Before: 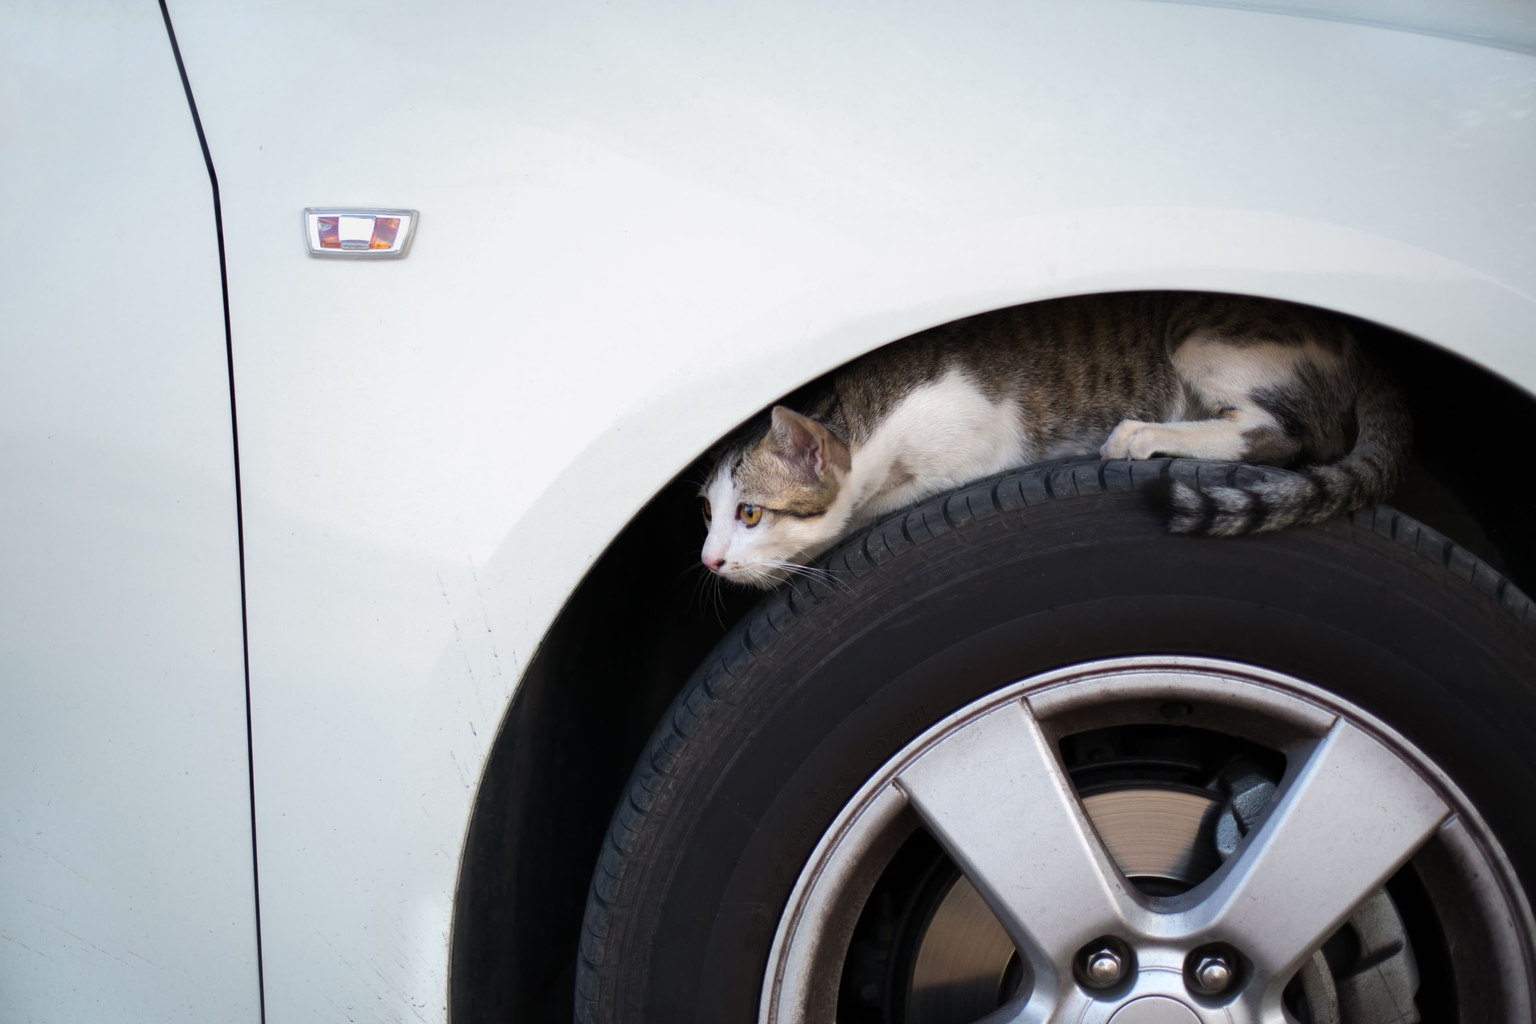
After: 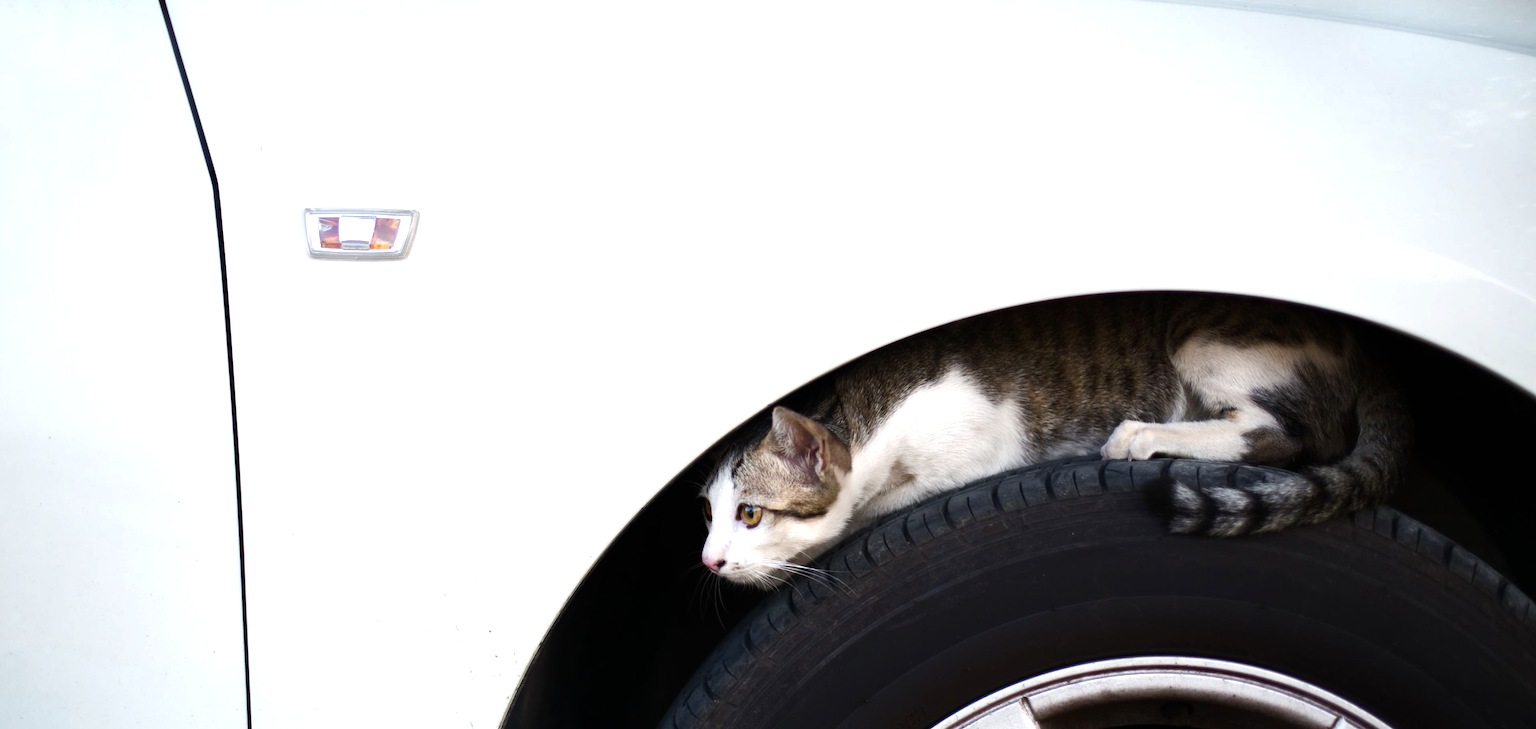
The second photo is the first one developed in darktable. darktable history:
color balance rgb: perceptual saturation grading › global saturation 20%, perceptual saturation grading › highlights -50.574%, perceptual saturation grading › shadows 31.21%
tone equalizer: -8 EV -0.735 EV, -7 EV -0.697 EV, -6 EV -0.569 EV, -5 EV -0.416 EV, -3 EV 0.392 EV, -2 EV 0.6 EV, -1 EV 0.674 EV, +0 EV 0.764 EV, edges refinement/feathering 500, mask exposure compensation -1.57 EV, preserve details no
crop: right 0.001%, bottom 28.748%
